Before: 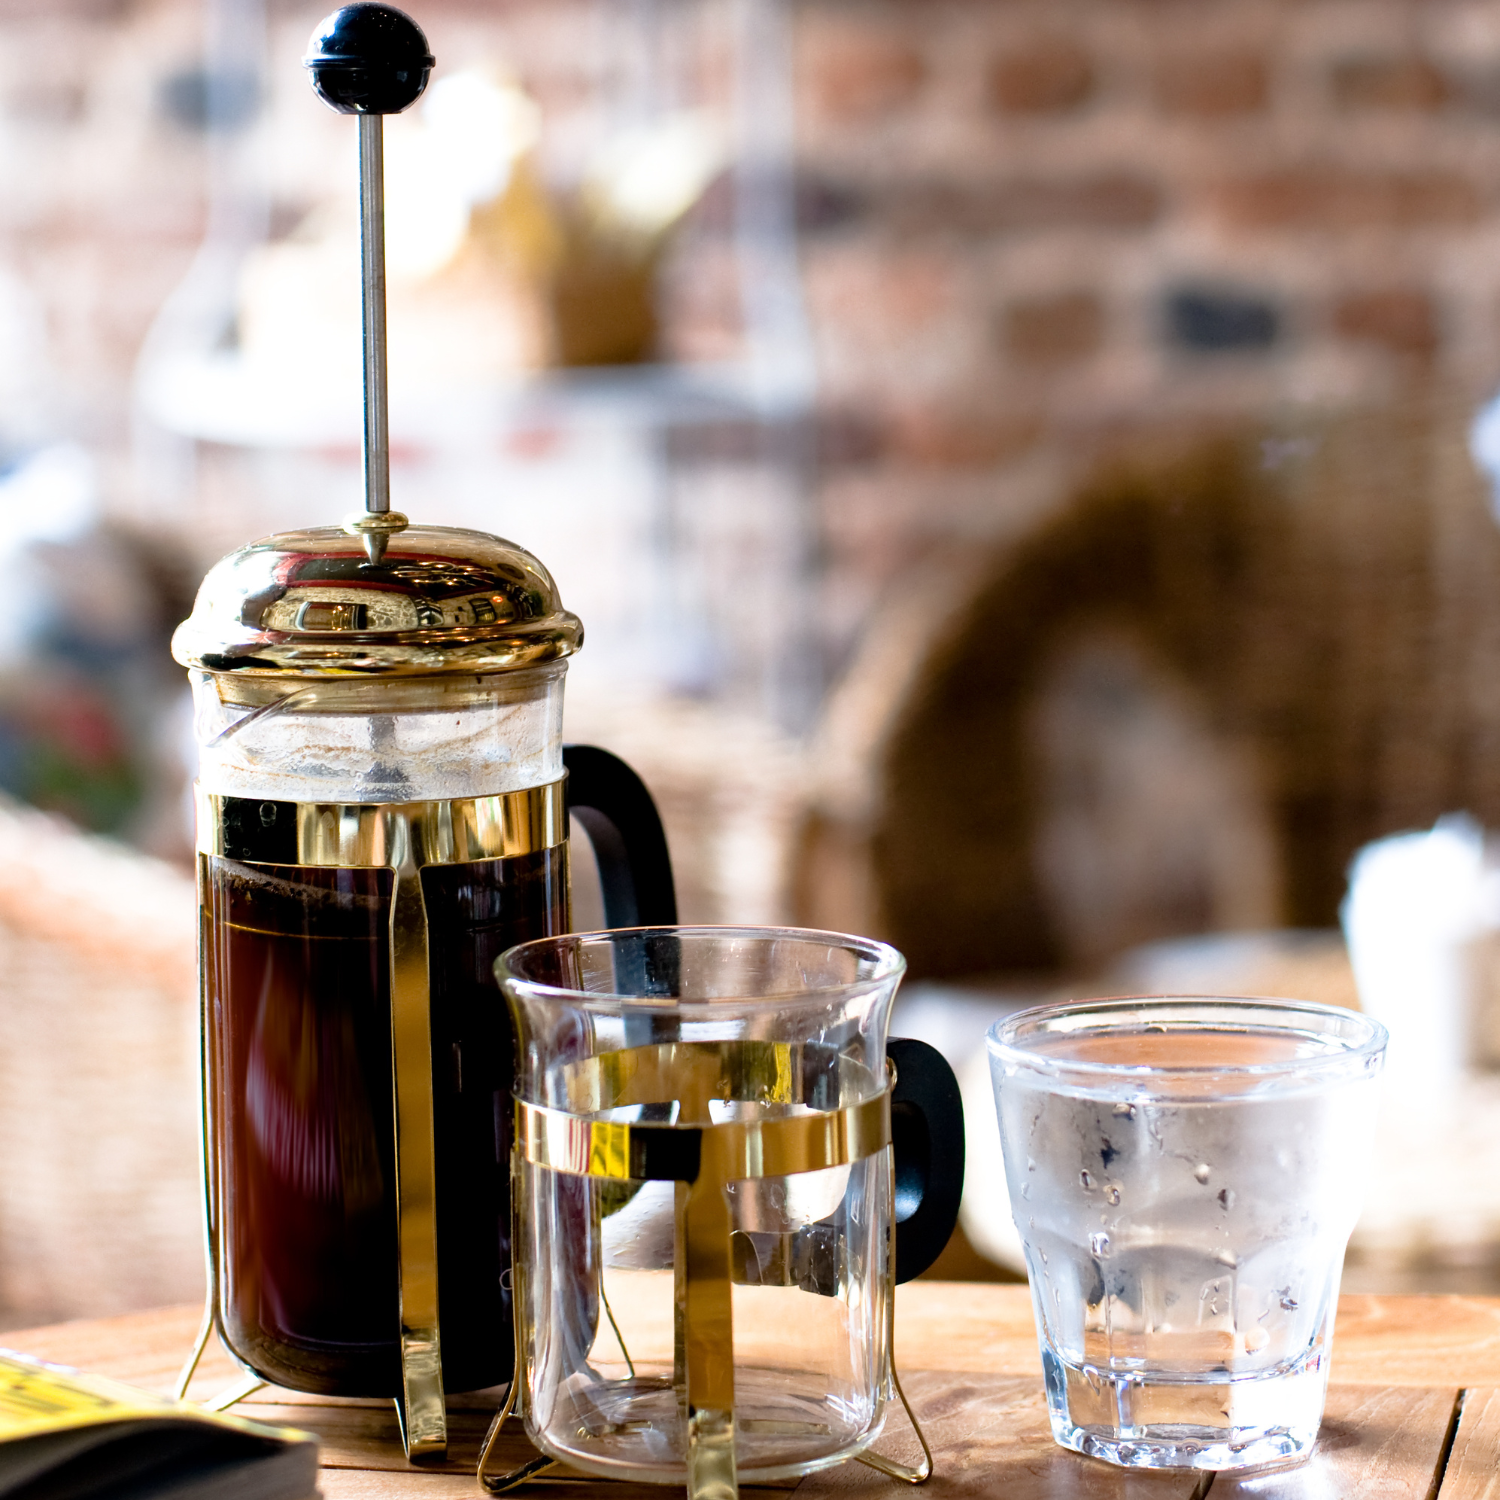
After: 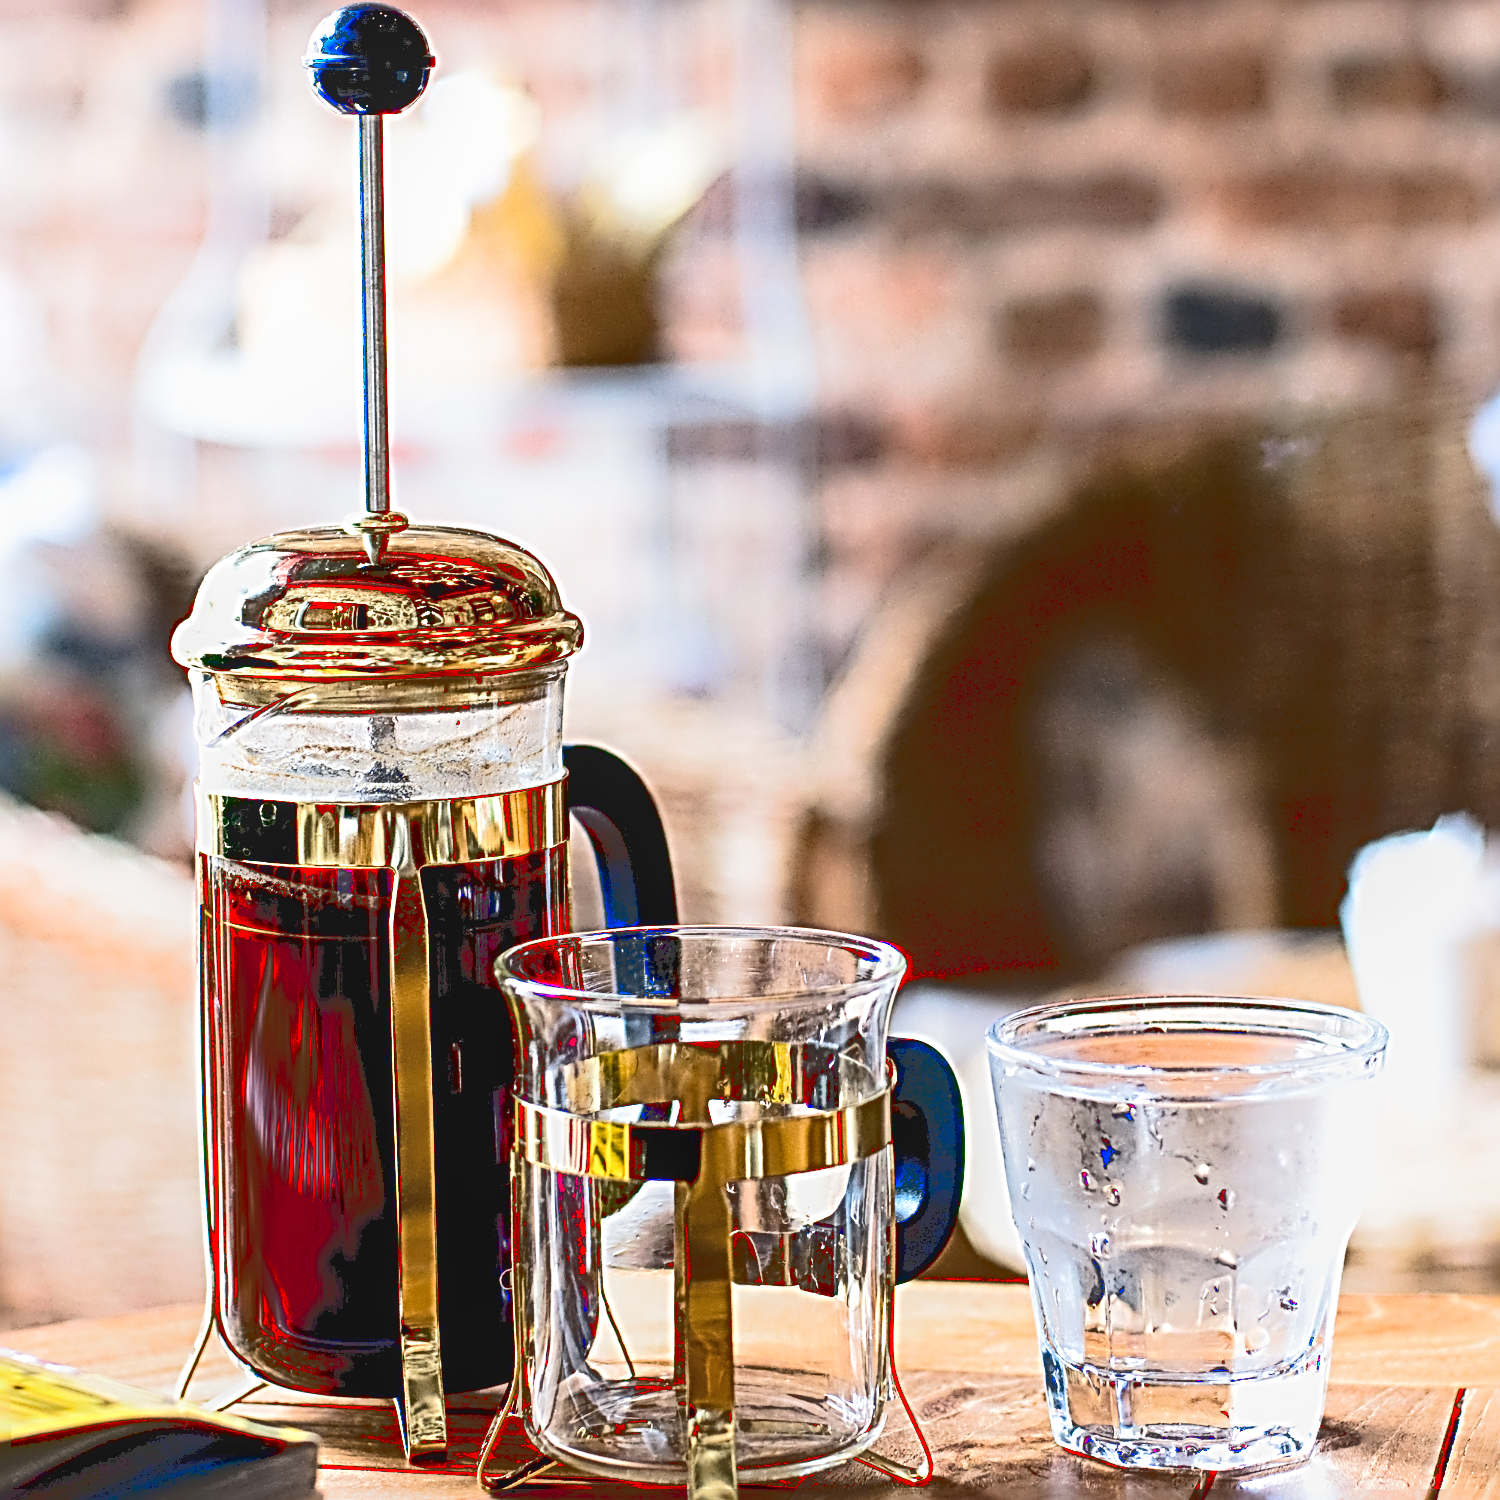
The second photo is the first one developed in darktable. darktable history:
local contrast: detail 109%
tone curve: curves: ch0 [(0, 0) (0.003, 0.145) (0.011, 0.15) (0.025, 0.15) (0.044, 0.156) (0.069, 0.161) (0.1, 0.169) (0.136, 0.175) (0.177, 0.184) (0.224, 0.196) (0.277, 0.234) (0.335, 0.291) (0.399, 0.391) (0.468, 0.505) (0.543, 0.633) (0.623, 0.742) (0.709, 0.826) (0.801, 0.882) (0.898, 0.93) (1, 1)], color space Lab, linked channels, preserve colors none
sharpen: radius 4.045, amount 1.985
